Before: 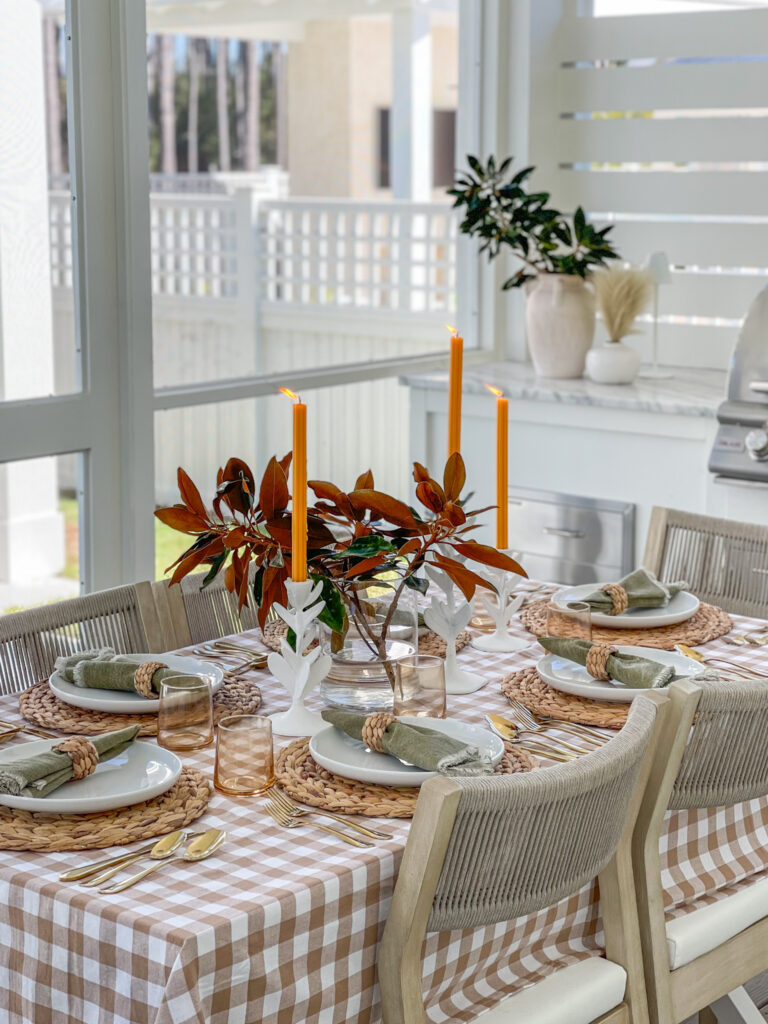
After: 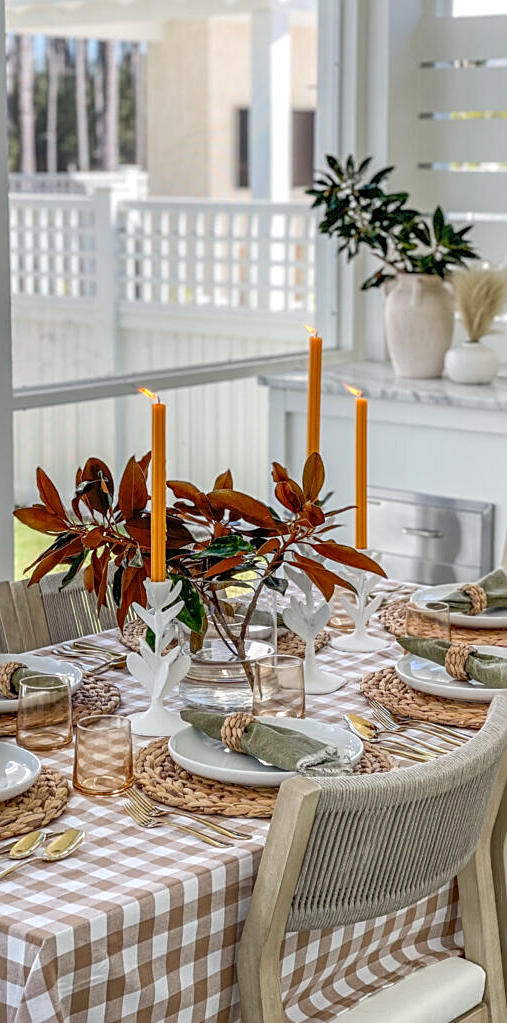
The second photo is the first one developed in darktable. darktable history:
local contrast: on, module defaults
sharpen: on, module defaults
crop and rotate: left 18.442%, right 15.508%
